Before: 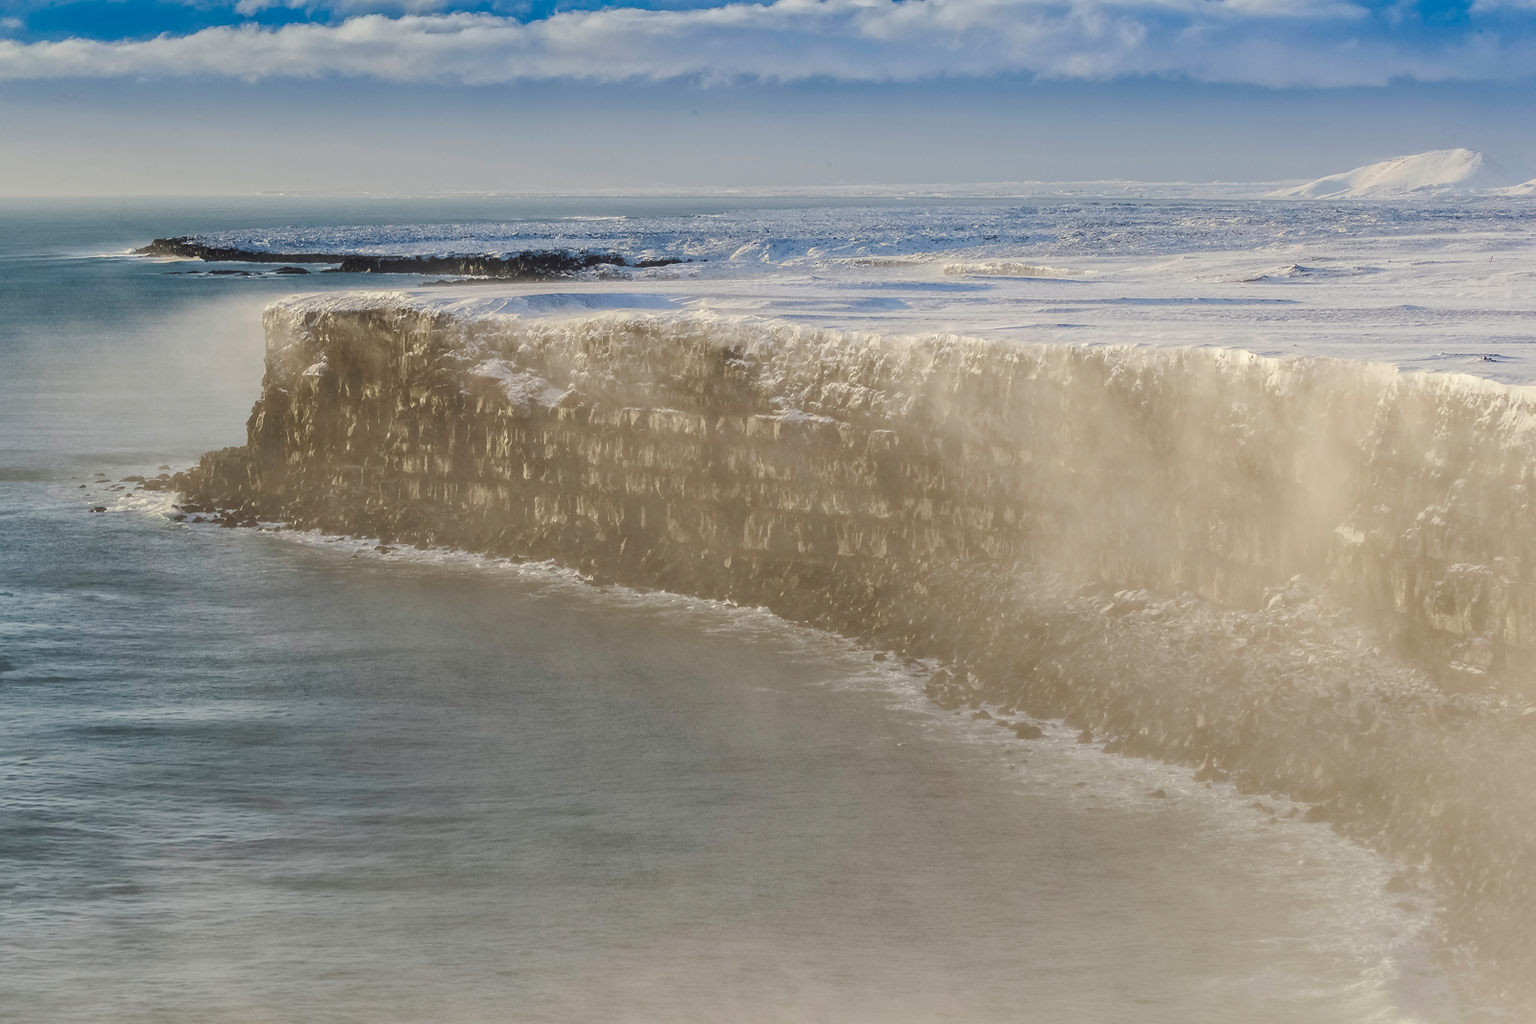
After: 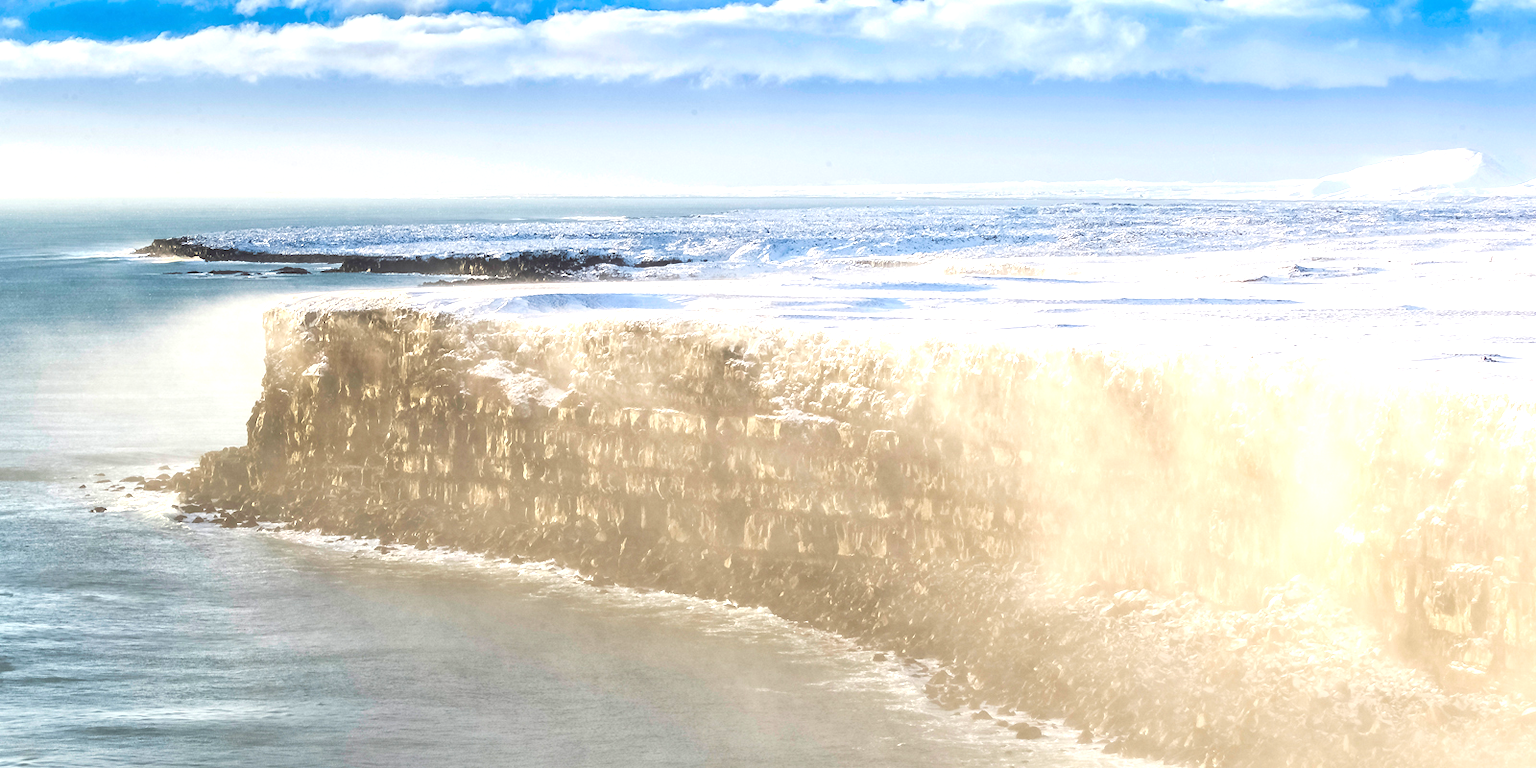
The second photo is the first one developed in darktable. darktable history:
crop: bottom 24.988%
exposure: black level correction 0, exposure 1.675 EV, compensate exposure bias true, compensate highlight preservation false
